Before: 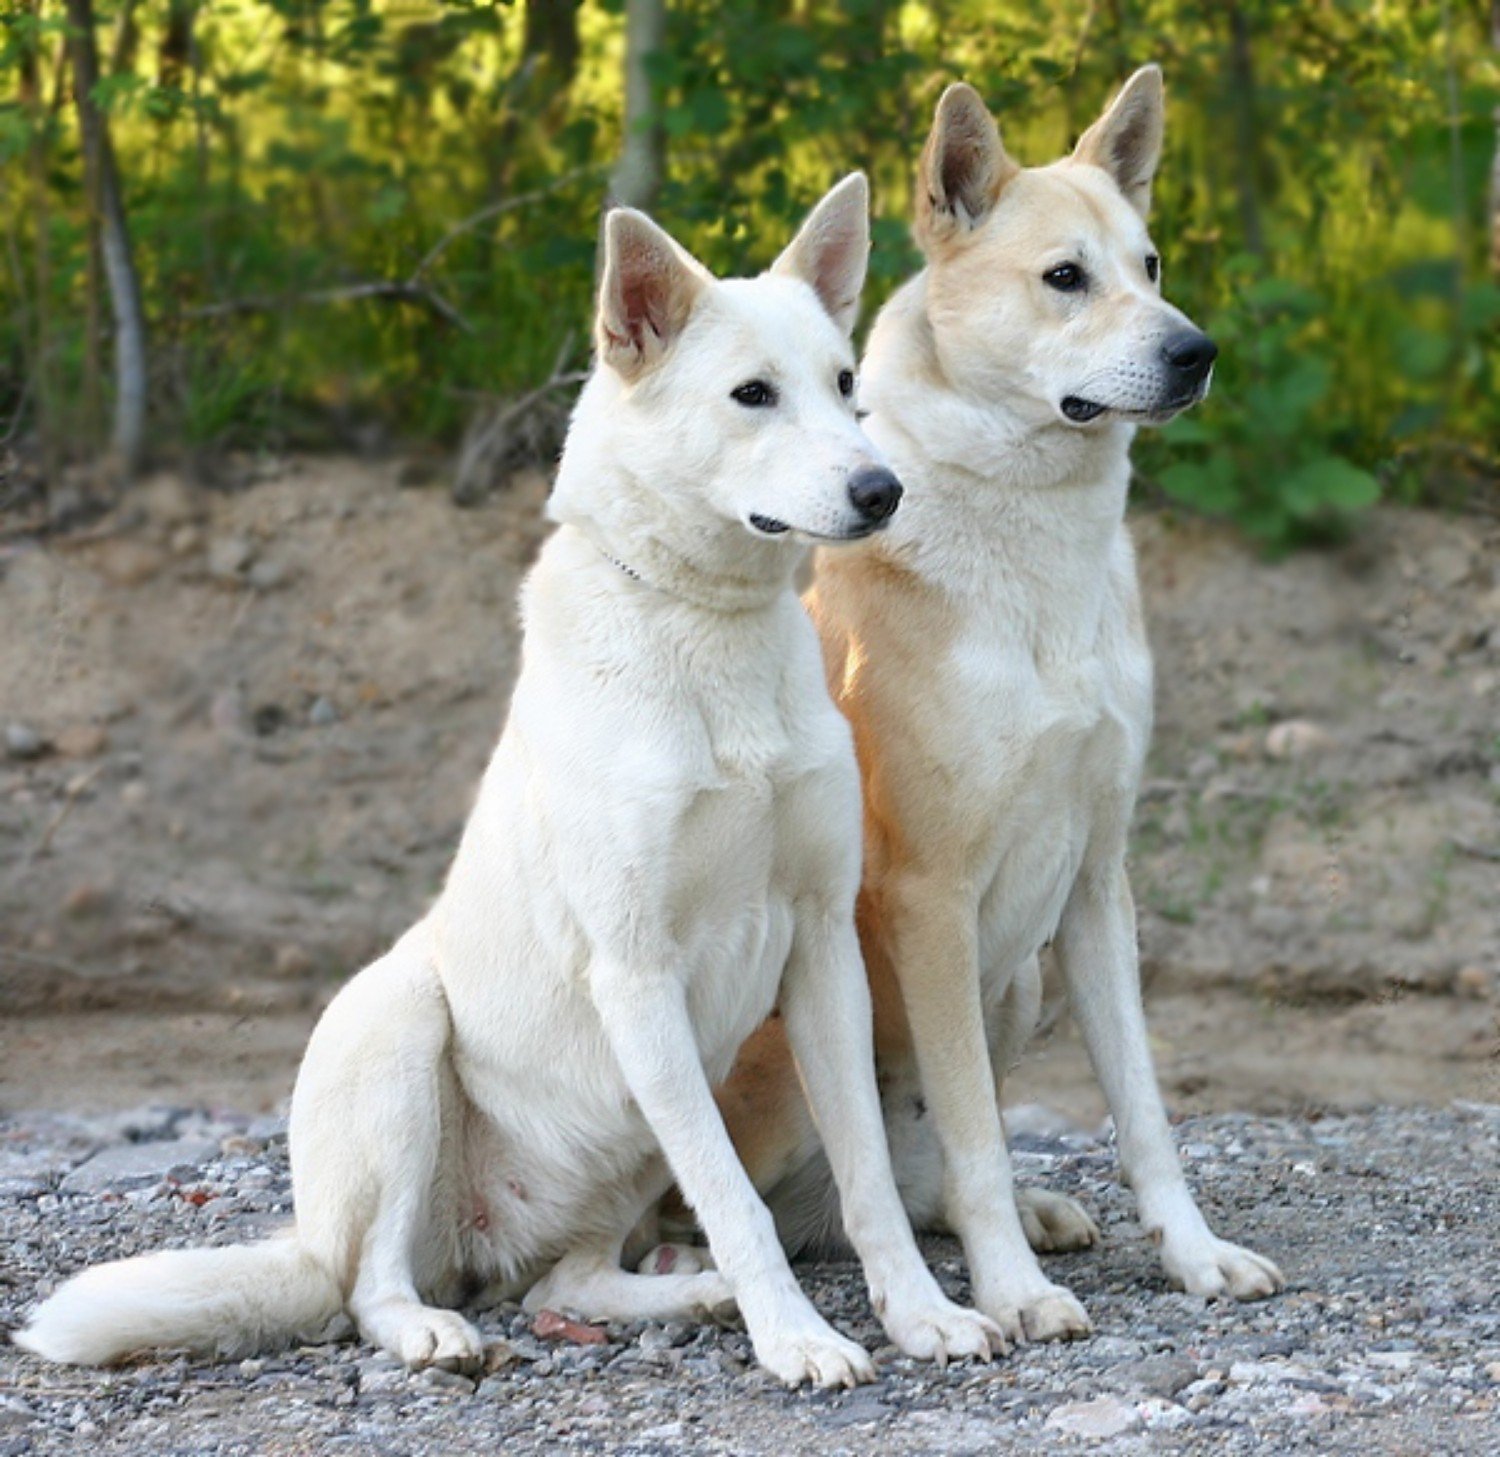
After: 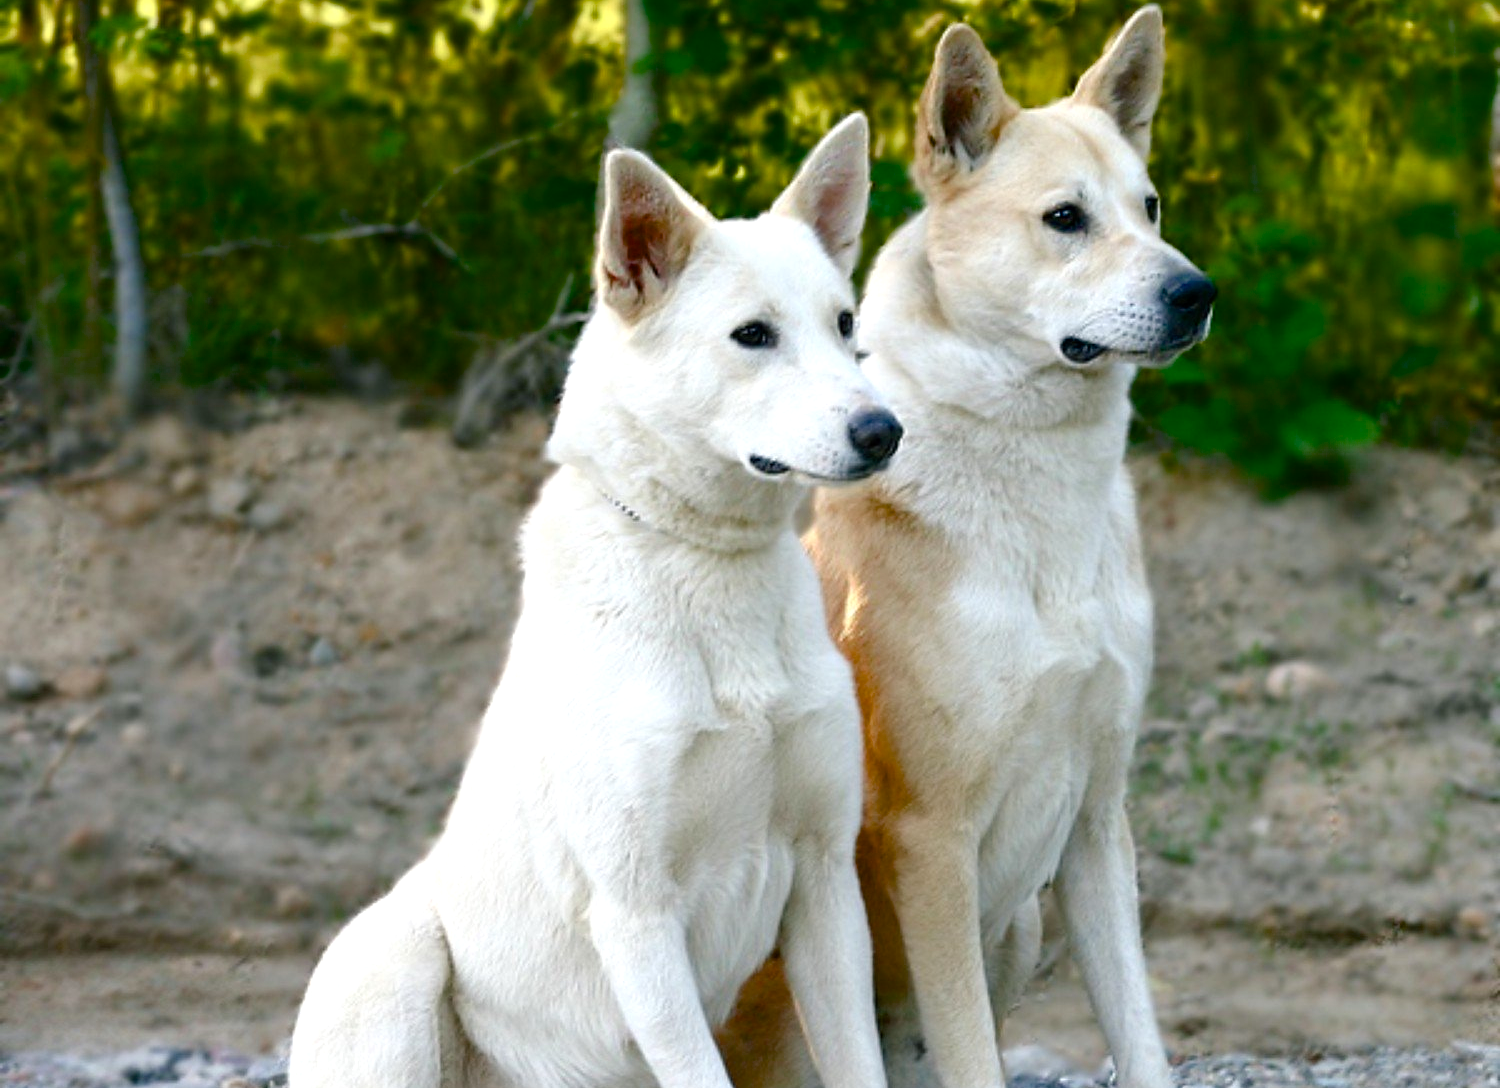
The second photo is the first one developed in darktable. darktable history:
crop: top 4.103%, bottom 21.185%
exposure: exposure -0.069 EV, compensate highlight preservation false
color balance rgb: shadows lift › luminance -7.417%, shadows lift › chroma 2.102%, shadows lift › hue 165.37°, power › hue 71.91°, perceptual saturation grading › global saturation 40.188%, perceptual saturation grading › highlights -50.257%, perceptual saturation grading › shadows 31.105%, global vibrance 6.716%, contrast 13.325%, saturation formula JzAzBz (2021)
